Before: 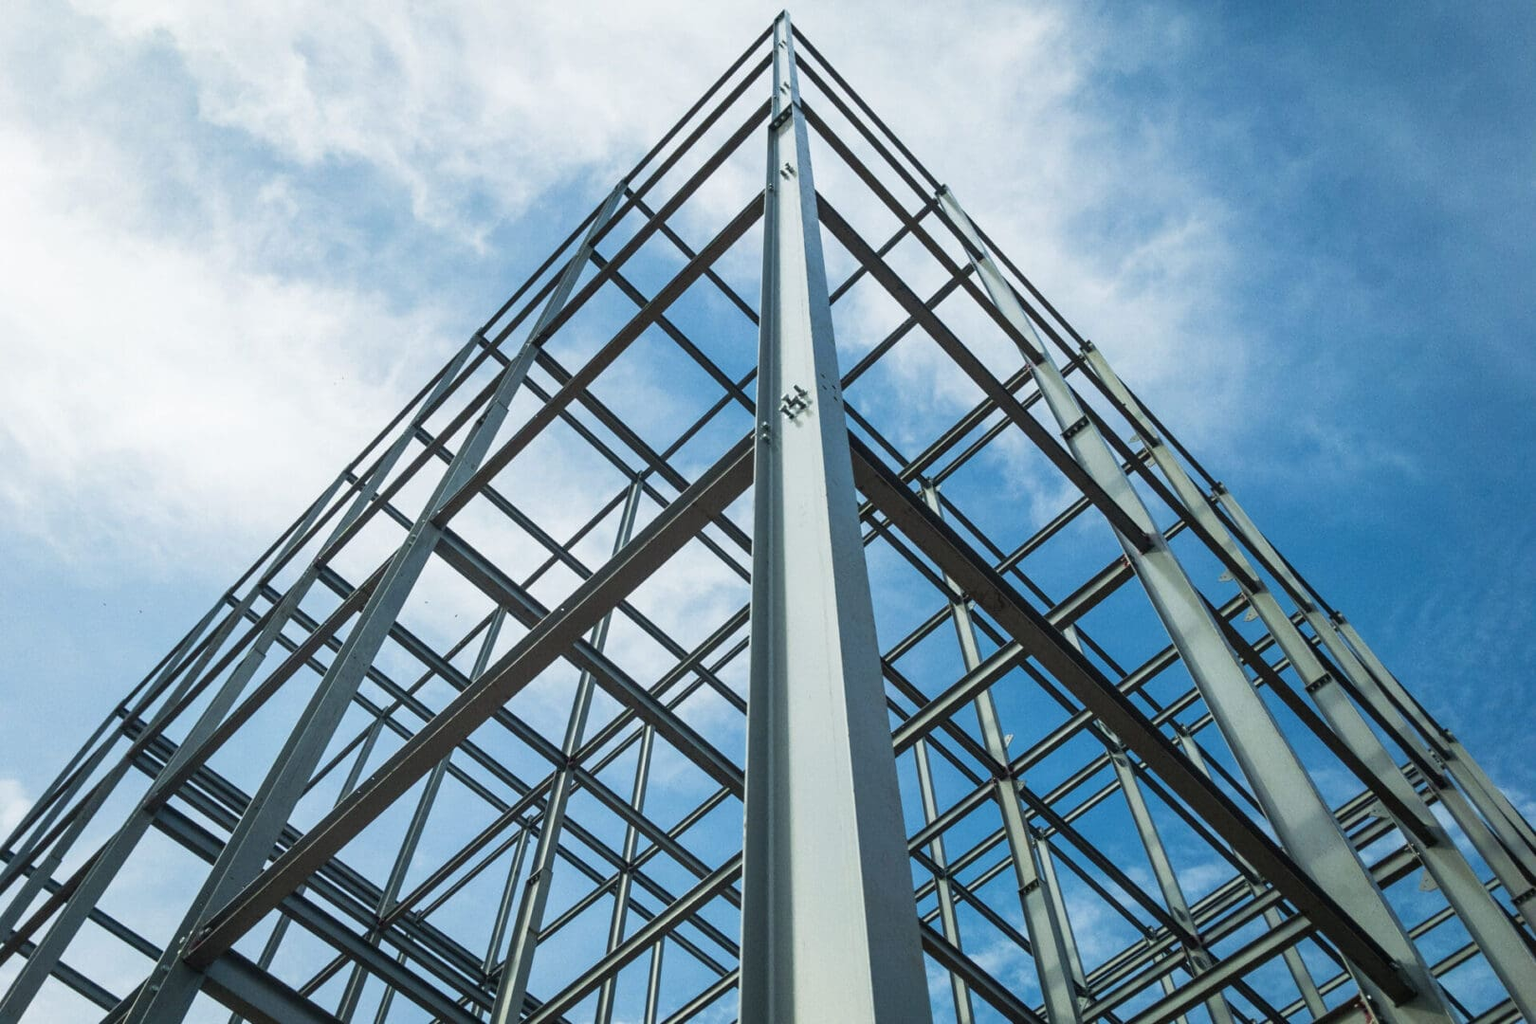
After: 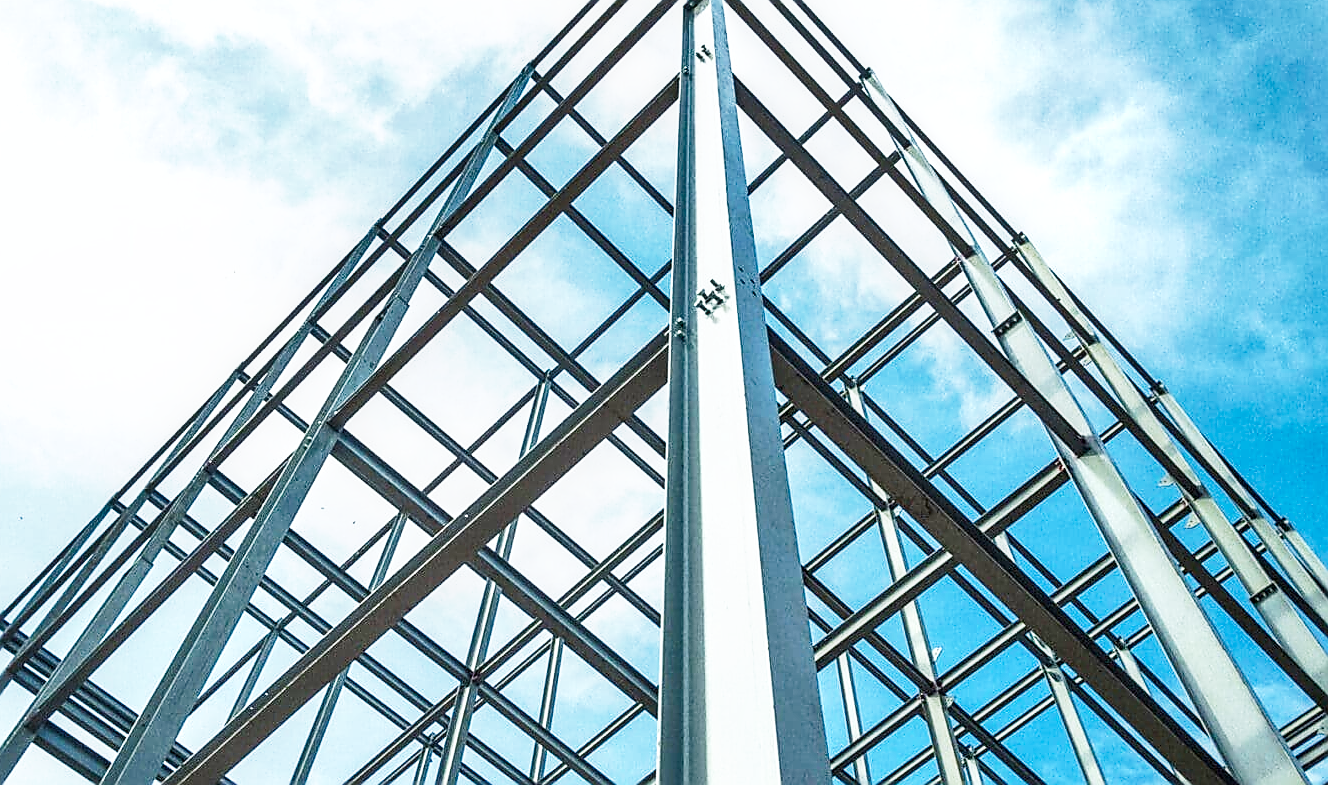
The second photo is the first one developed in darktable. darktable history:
rgb levels: preserve colors max RGB
crop: left 7.856%, top 11.836%, right 10.12%, bottom 15.387%
sharpen: radius 1.4, amount 1.25, threshold 0.7
shadows and highlights: soften with gaussian
local contrast: detail 130%
color balance: output saturation 120%
exposure: black level correction 0, exposure 0.5 EV, compensate exposure bias true, compensate highlight preservation false
base curve: curves: ch0 [(0, 0) (0.005, 0.002) (0.15, 0.3) (0.4, 0.7) (0.75, 0.95) (1, 1)], preserve colors none
